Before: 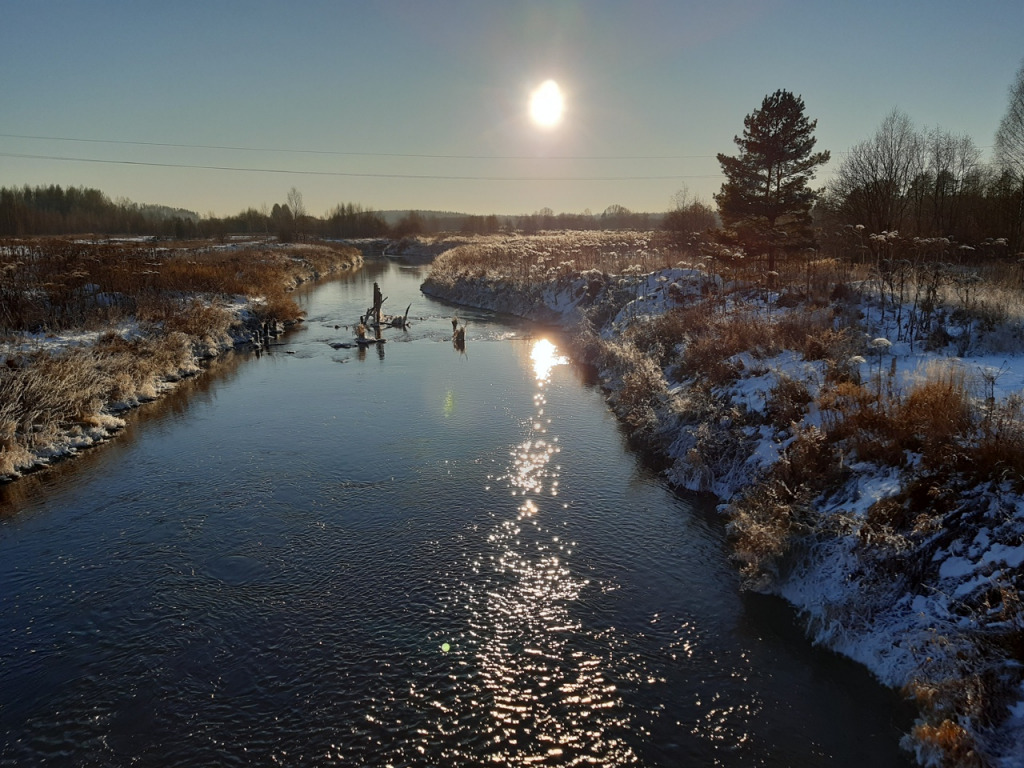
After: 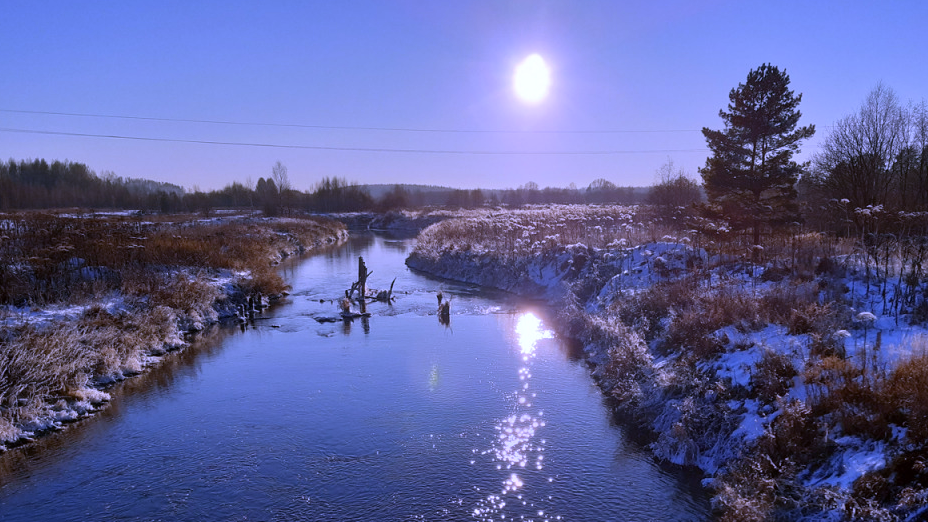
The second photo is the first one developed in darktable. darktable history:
crop: left 1.509%, top 3.452%, right 7.696%, bottom 28.452%
white balance: red 0.98, blue 1.61
